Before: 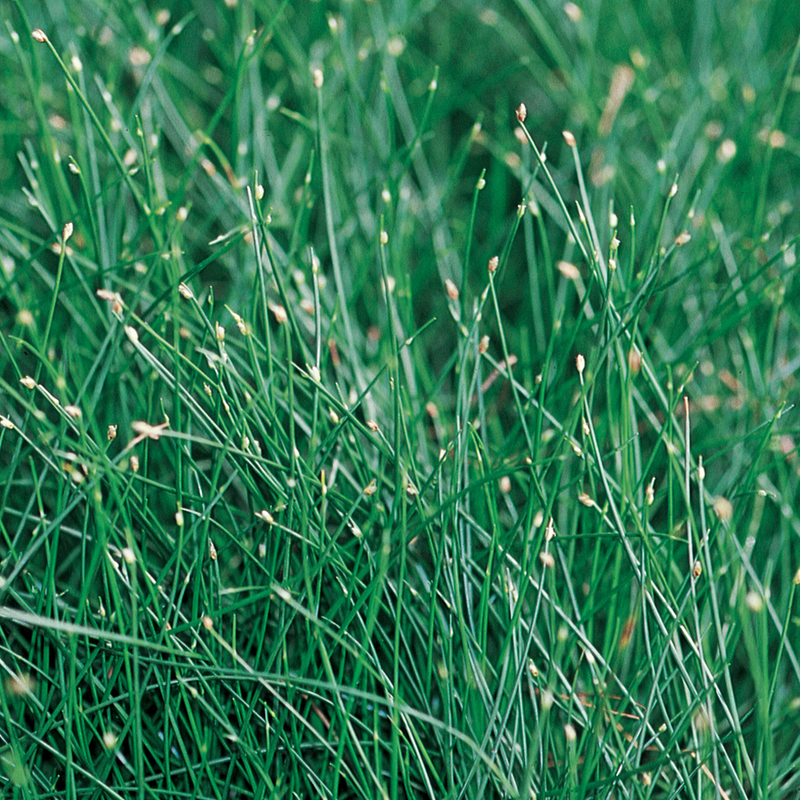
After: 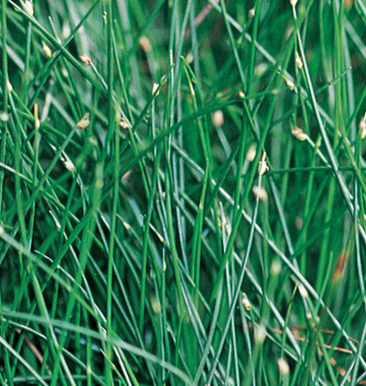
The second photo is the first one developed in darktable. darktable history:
shadows and highlights: radius 100.41, shadows 50.55, highlights -64.36, highlights color adjustment 49.82%, soften with gaussian
crop: left 35.976%, top 45.819%, right 18.162%, bottom 5.807%
